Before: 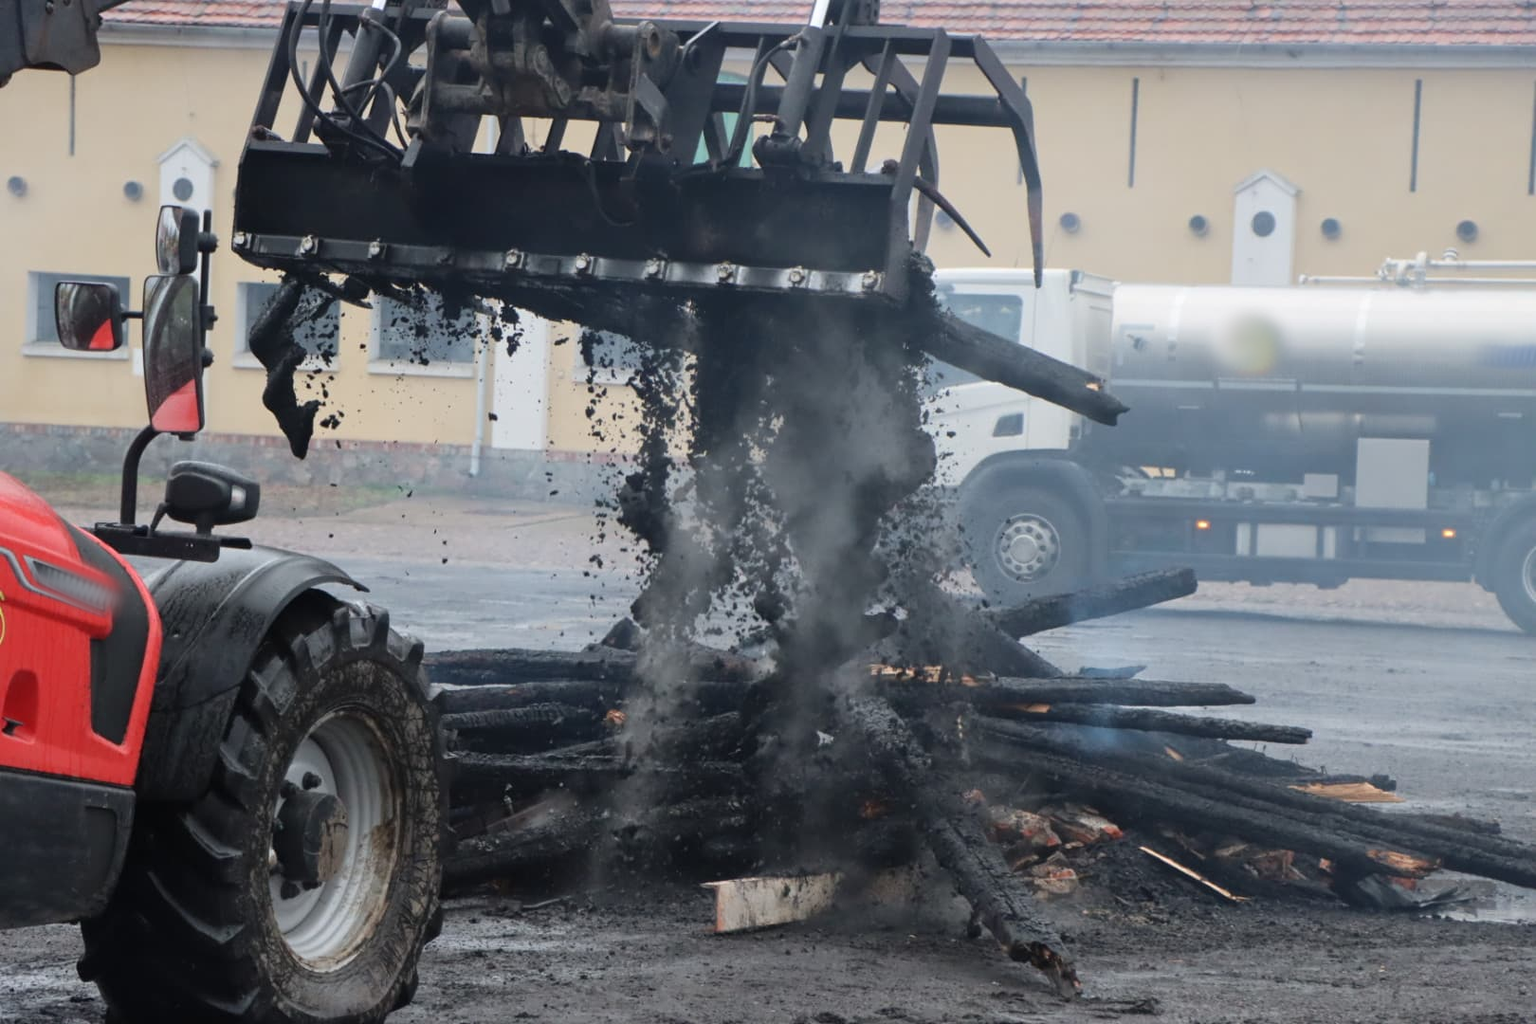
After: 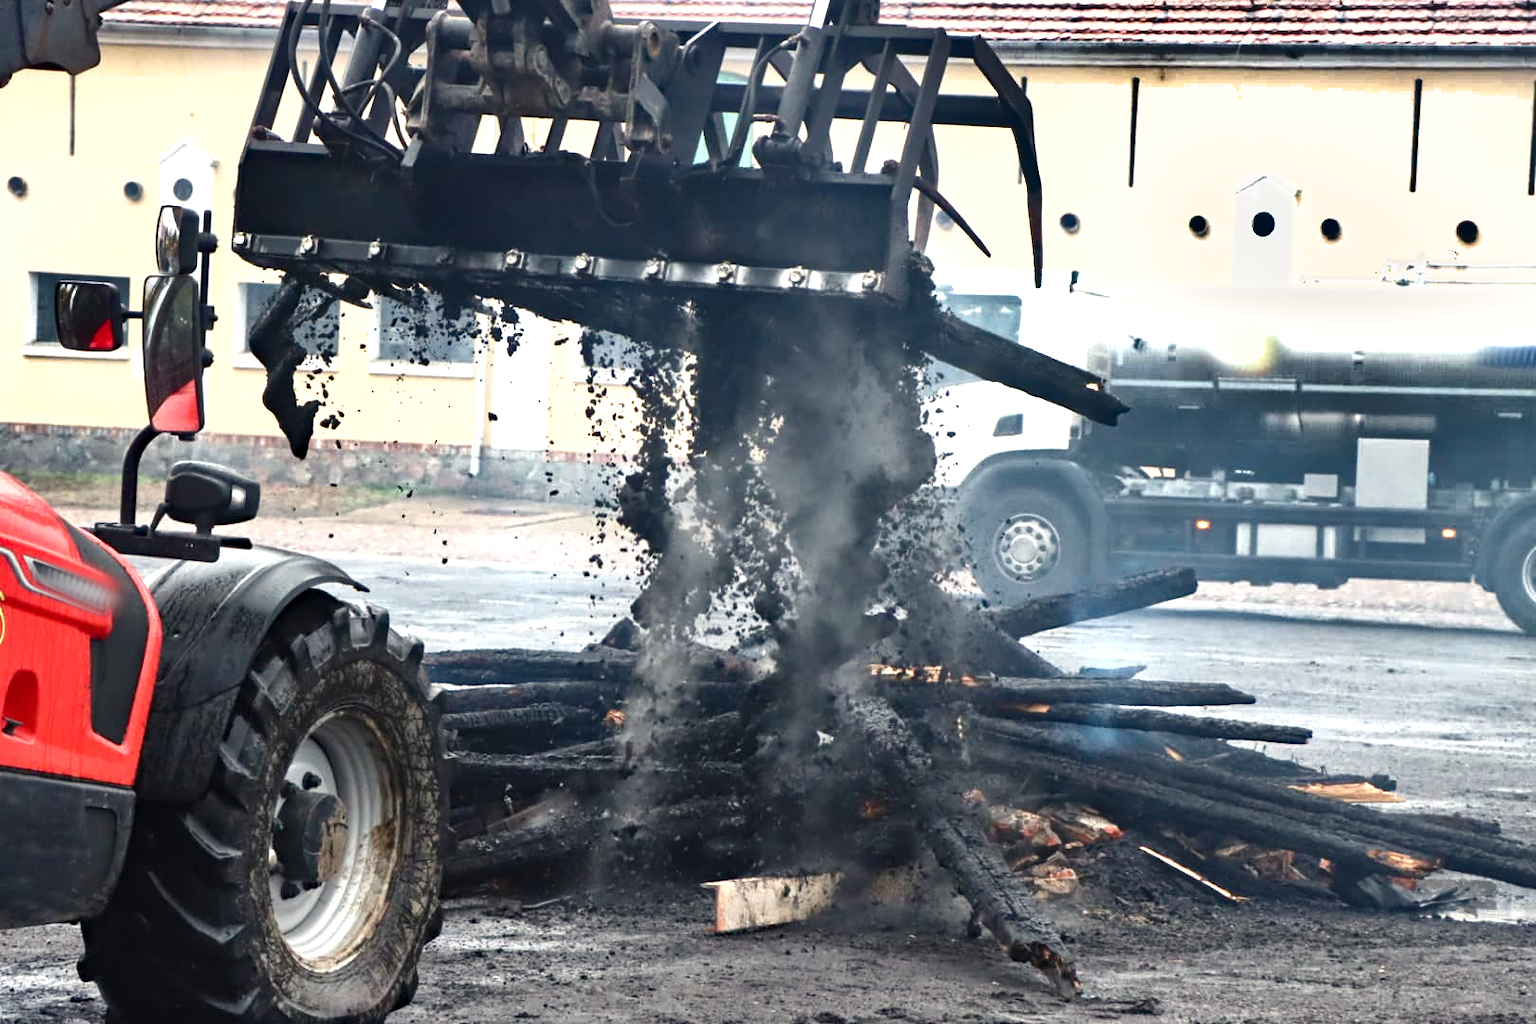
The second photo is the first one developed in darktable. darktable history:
color balance rgb: highlights gain › chroma 2.972%, highlights gain › hue 76.39°, perceptual saturation grading › global saturation 0.134%, perceptual saturation grading › highlights -25.025%, perceptual saturation grading › shadows 29.725%, perceptual brilliance grading › highlights 16.081%, perceptual brilliance grading › shadows -13.757%, global vibrance 20.715%
shadows and highlights: radius 108.05, shadows 44.55, highlights -67.69, low approximation 0.01, soften with gaussian
exposure: black level correction 0, exposure 0.698 EV, compensate highlight preservation false
haze removal: compatibility mode true, adaptive false
